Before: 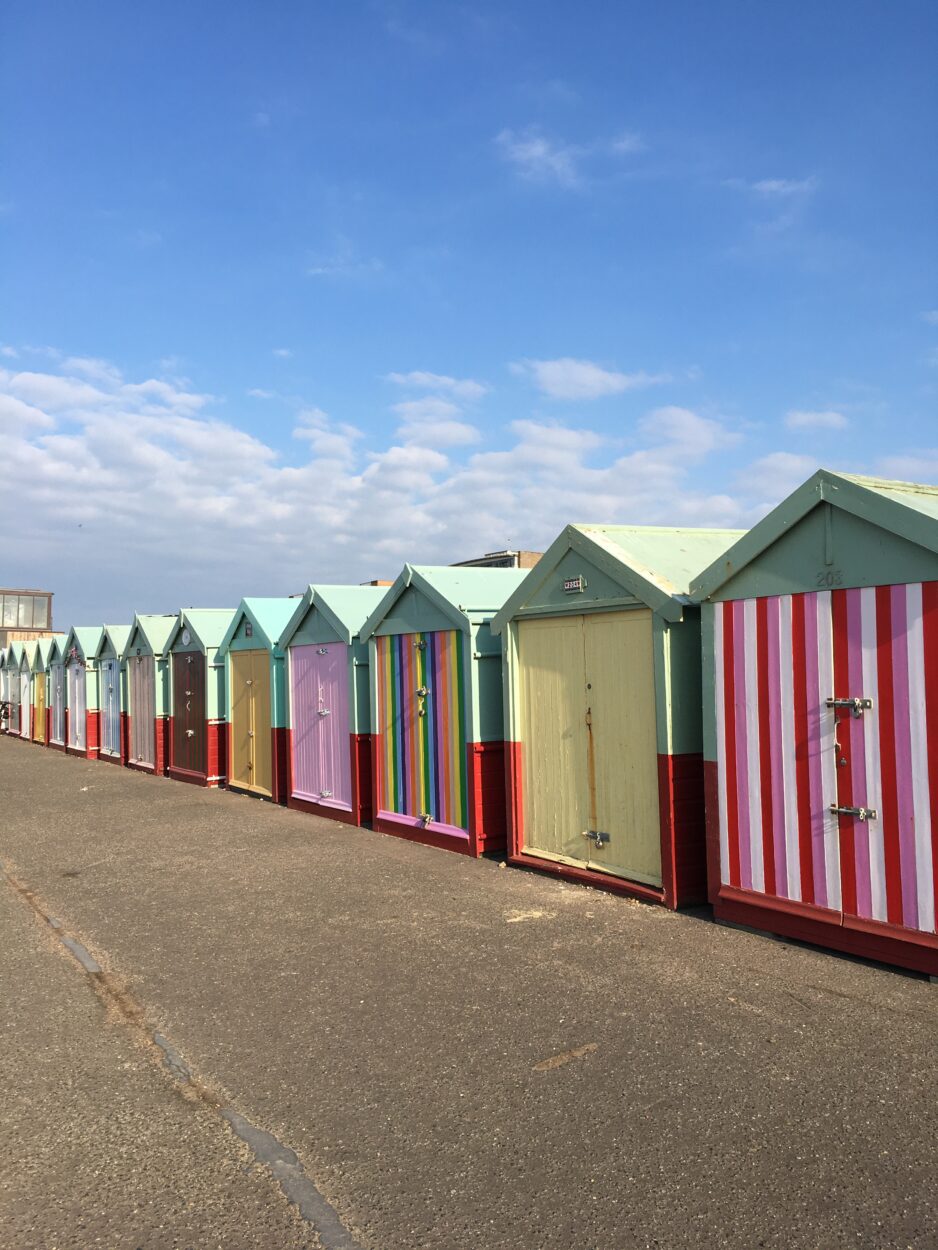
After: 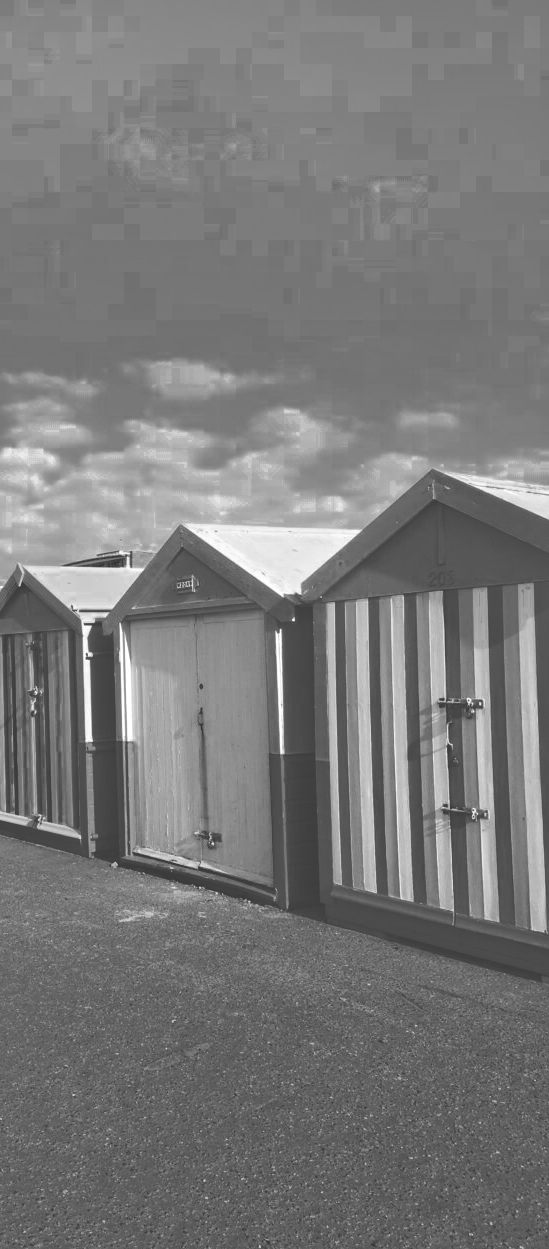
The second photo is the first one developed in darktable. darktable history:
crop: left 41.402%
exposure: black level correction -0.025, exposure -0.117 EV, compensate highlight preservation false
color zones: curves: ch0 [(0.002, 0.589) (0.107, 0.484) (0.146, 0.249) (0.217, 0.352) (0.309, 0.525) (0.39, 0.404) (0.455, 0.169) (0.597, 0.055) (0.724, 0.212) (0.775, 0.691) (0.869, 0.571) (1, 0.587)]; ch1 [(0, 0) (0.143, 0) (0.286, 0) (0.429, 0) (0.571, 0) (0.714, 0) (0.857, 0)]
tone equalizer: -8 EV -0.528 EV, -7 EV -0.319 EV, -6 EV -0.083 EV, -5 EV 0.413 EV, -4 EV 0.985 EV, -3 EV 0.791 EV, -2 EV -0.01 EV, -1 EV 0.14 EV, +0 EV -0.012 EV, smoothing 1
